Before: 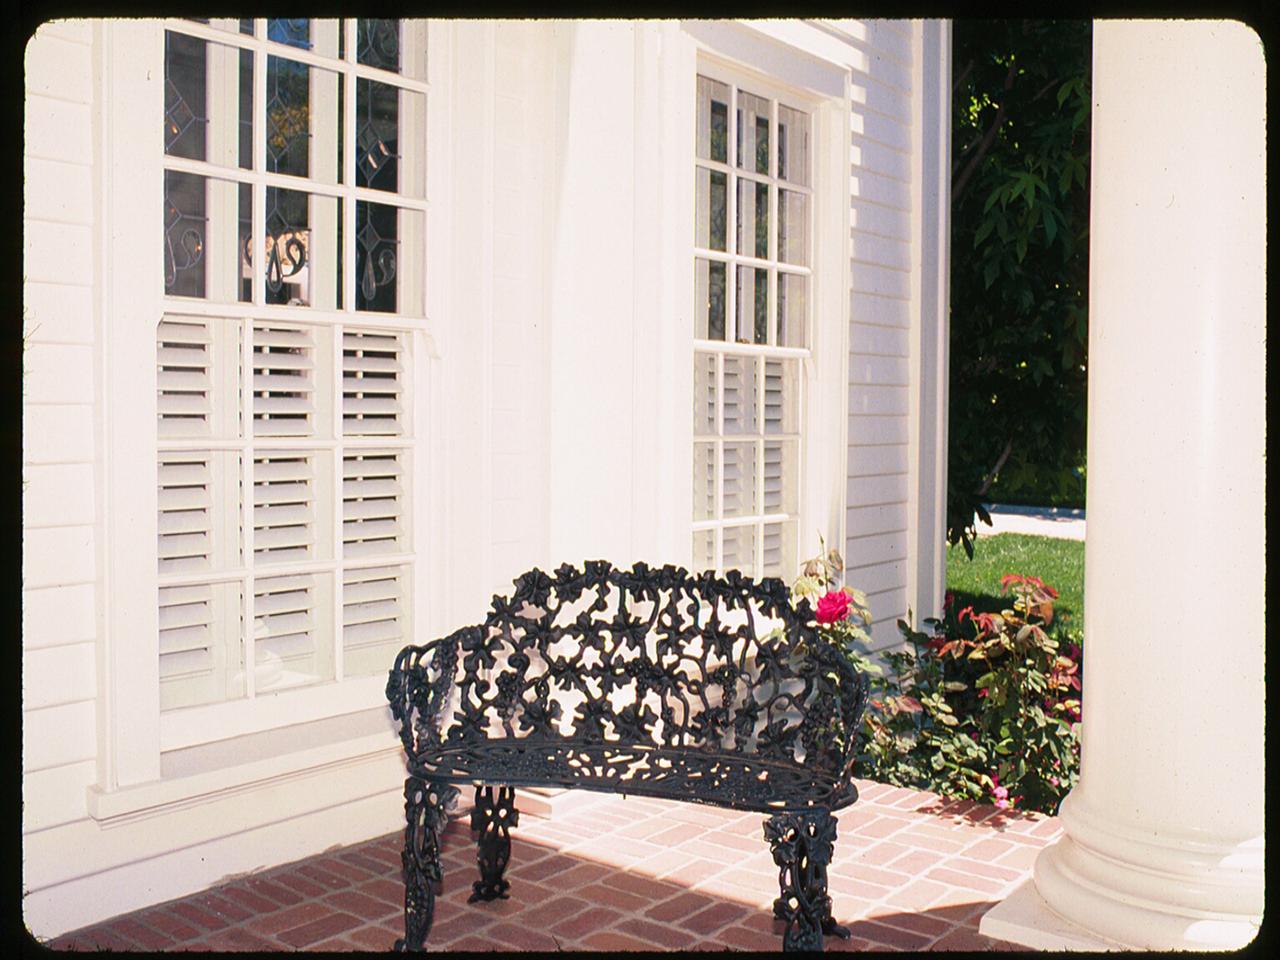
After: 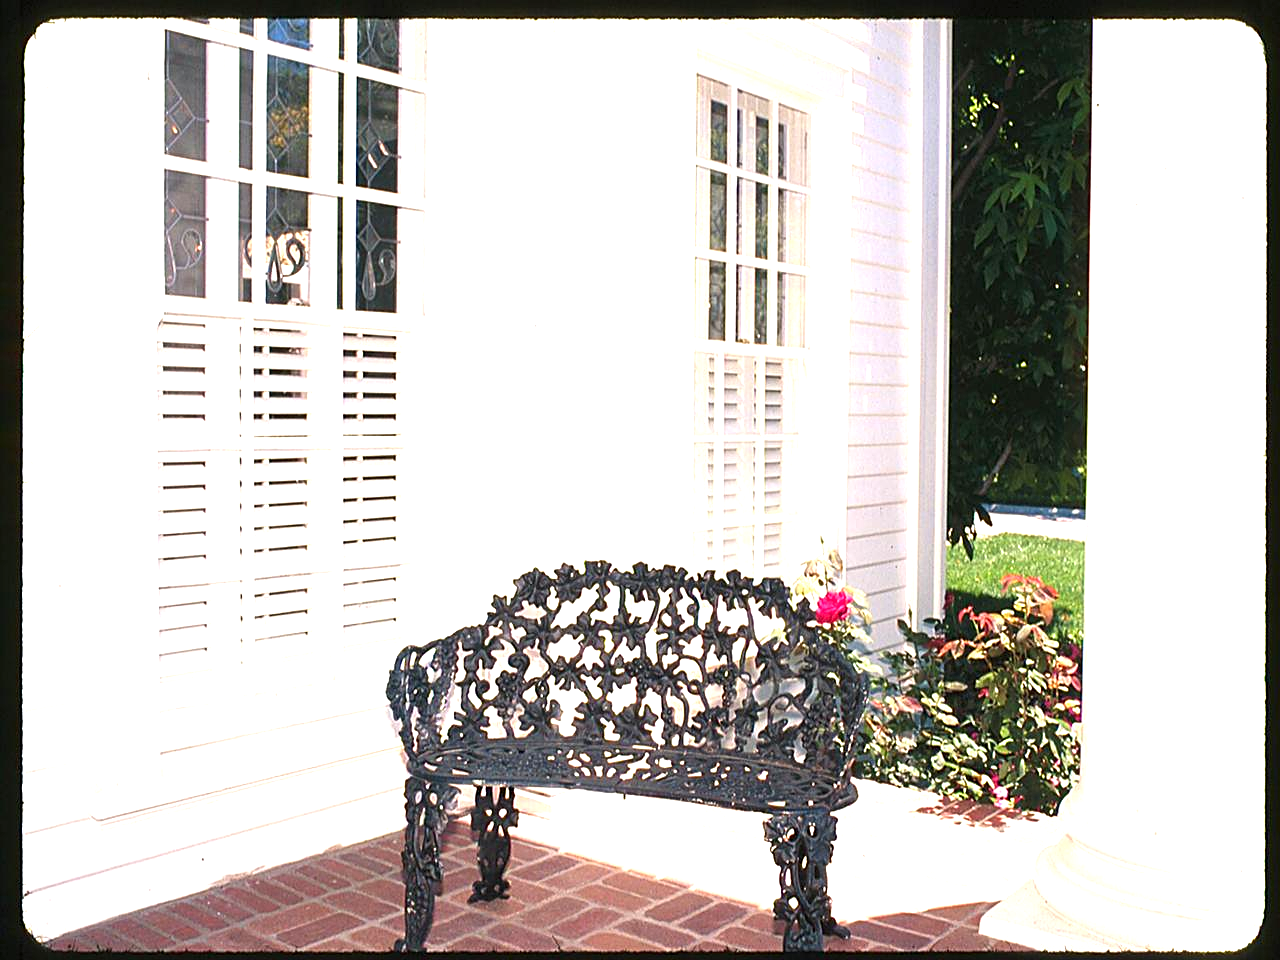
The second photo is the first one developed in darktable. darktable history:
sharpen: on, module defaults
exposure: black level correction 0, exposure 1.031 EV, compensate highlight preservation false
